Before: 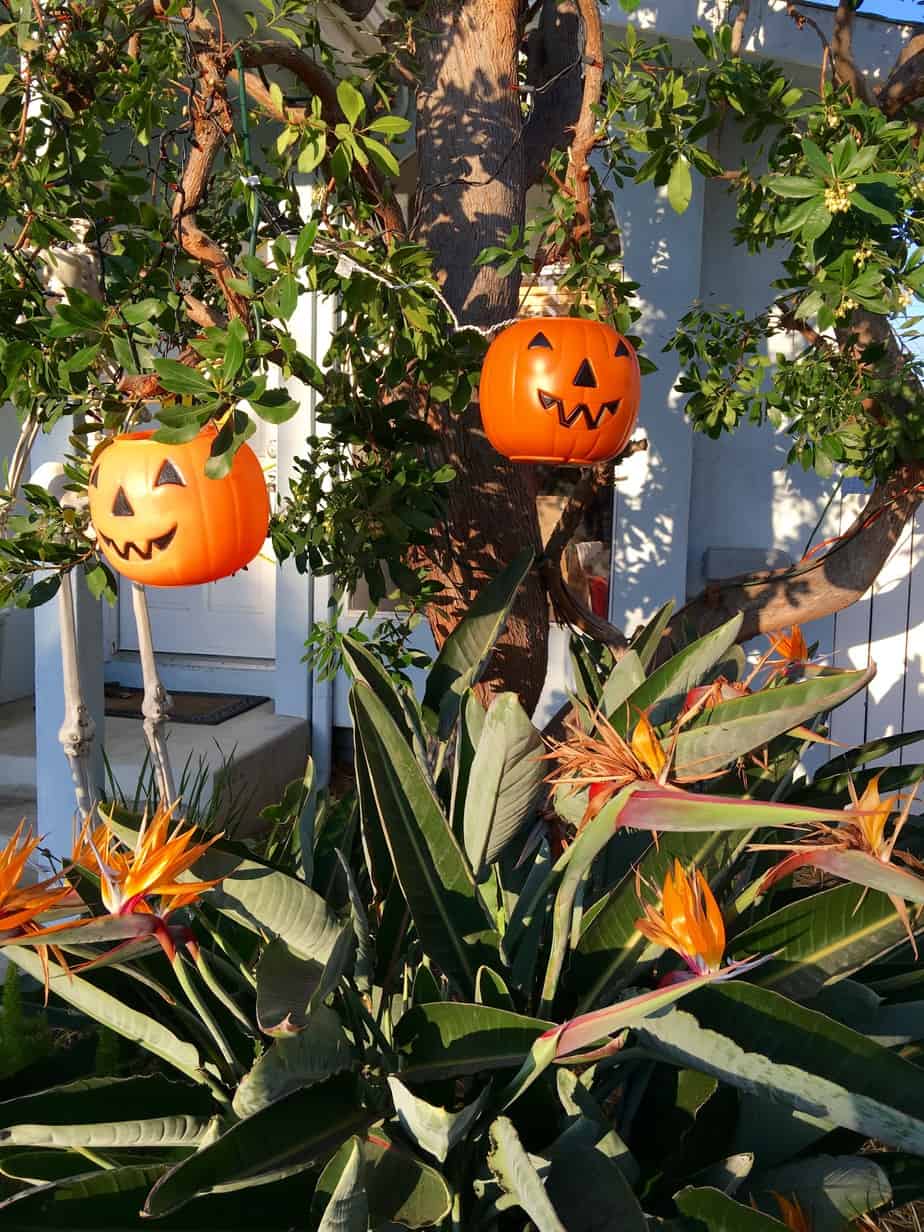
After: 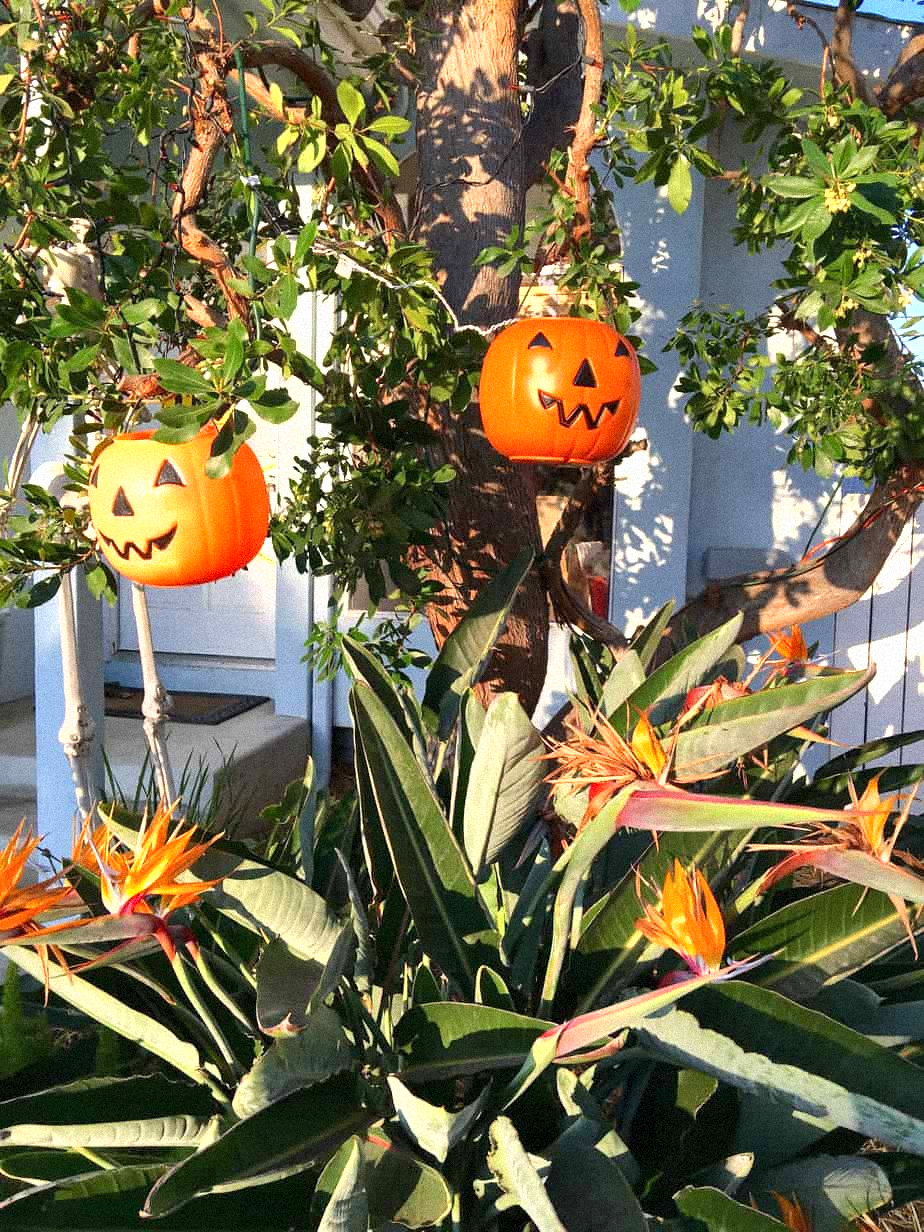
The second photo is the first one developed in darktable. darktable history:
tone equalizer: -7 EV 0.13 EV, smoothing diameter 25%, edges refinement/feathering 10, preserve details guided filter
grain: mid-tones bias 0%
exposure: black level correction 0, exposure 0.7 EV, compensate highlight preservation false
shadows and highlights: low approximation 0.01, soften with gaussian
